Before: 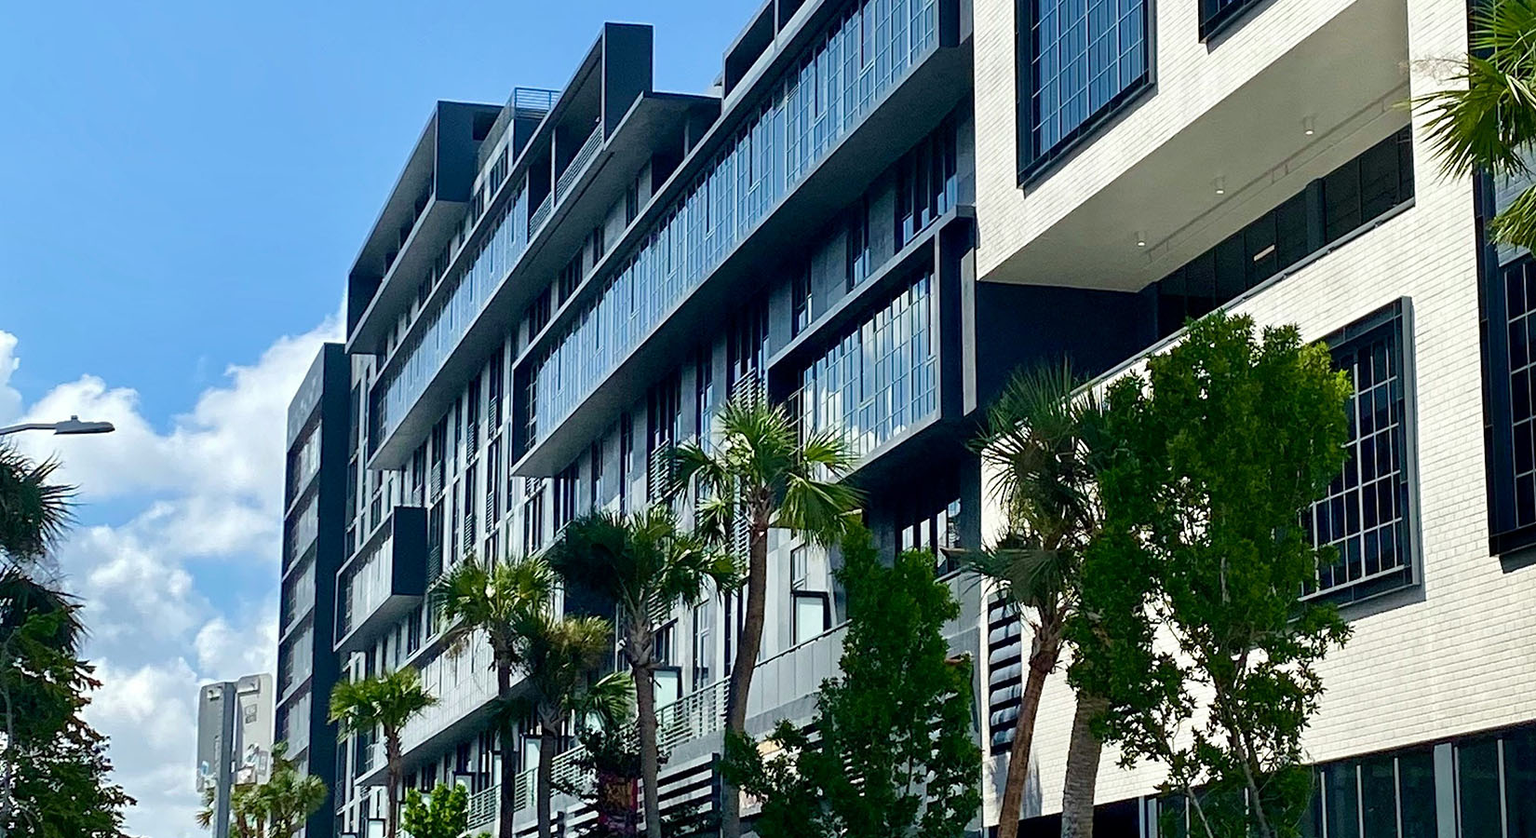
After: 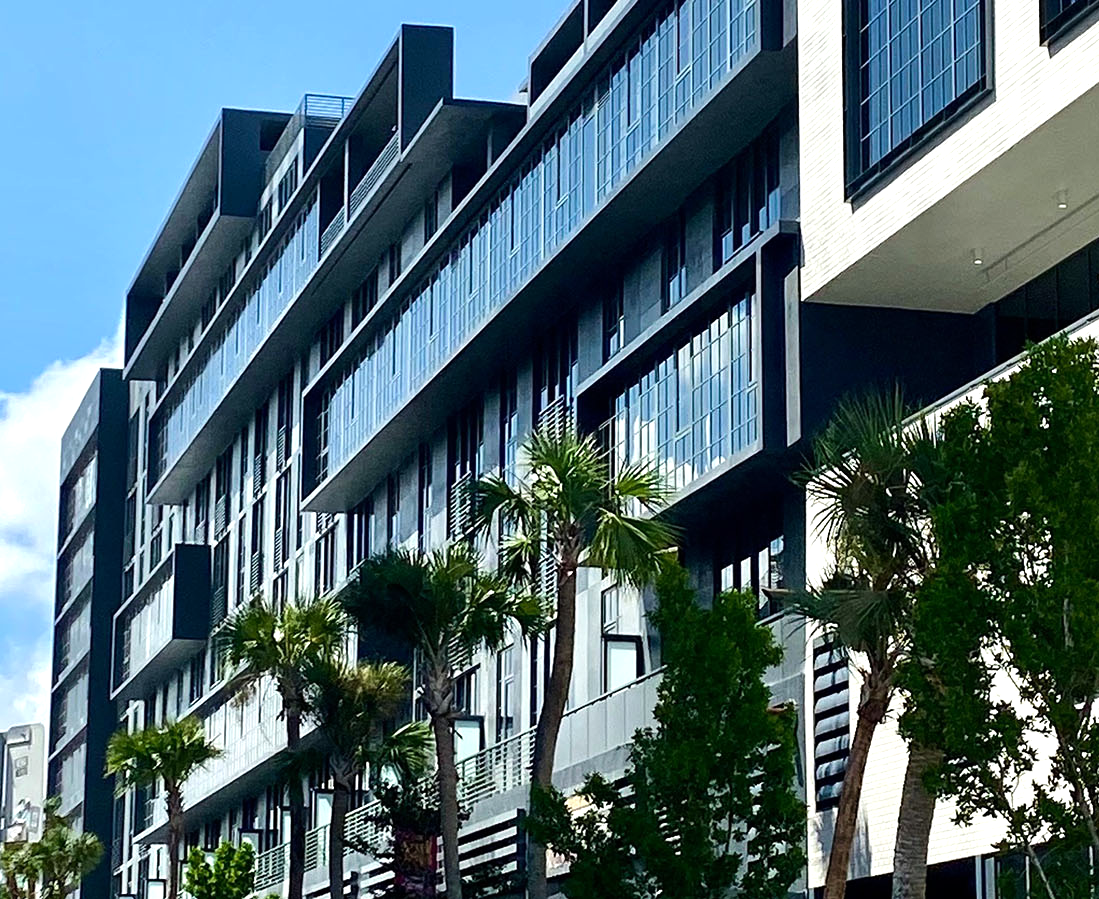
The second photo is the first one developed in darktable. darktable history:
crop and rotate: left 15.055%, right 18.278%
tone equalizer: -8 EV -0.417 EV, -7 EV -0.389 EV, -6 EV -0.333 EV, -5 EV -0.222 EV, -3 EV 0.222 EV, -2 EV 0.333 EV, -1 EV 0.389 EV, +0 EV 0.417 EV, edges refinement/feathering 500, mask exposure compensation -1.57 EV, preserve details no
